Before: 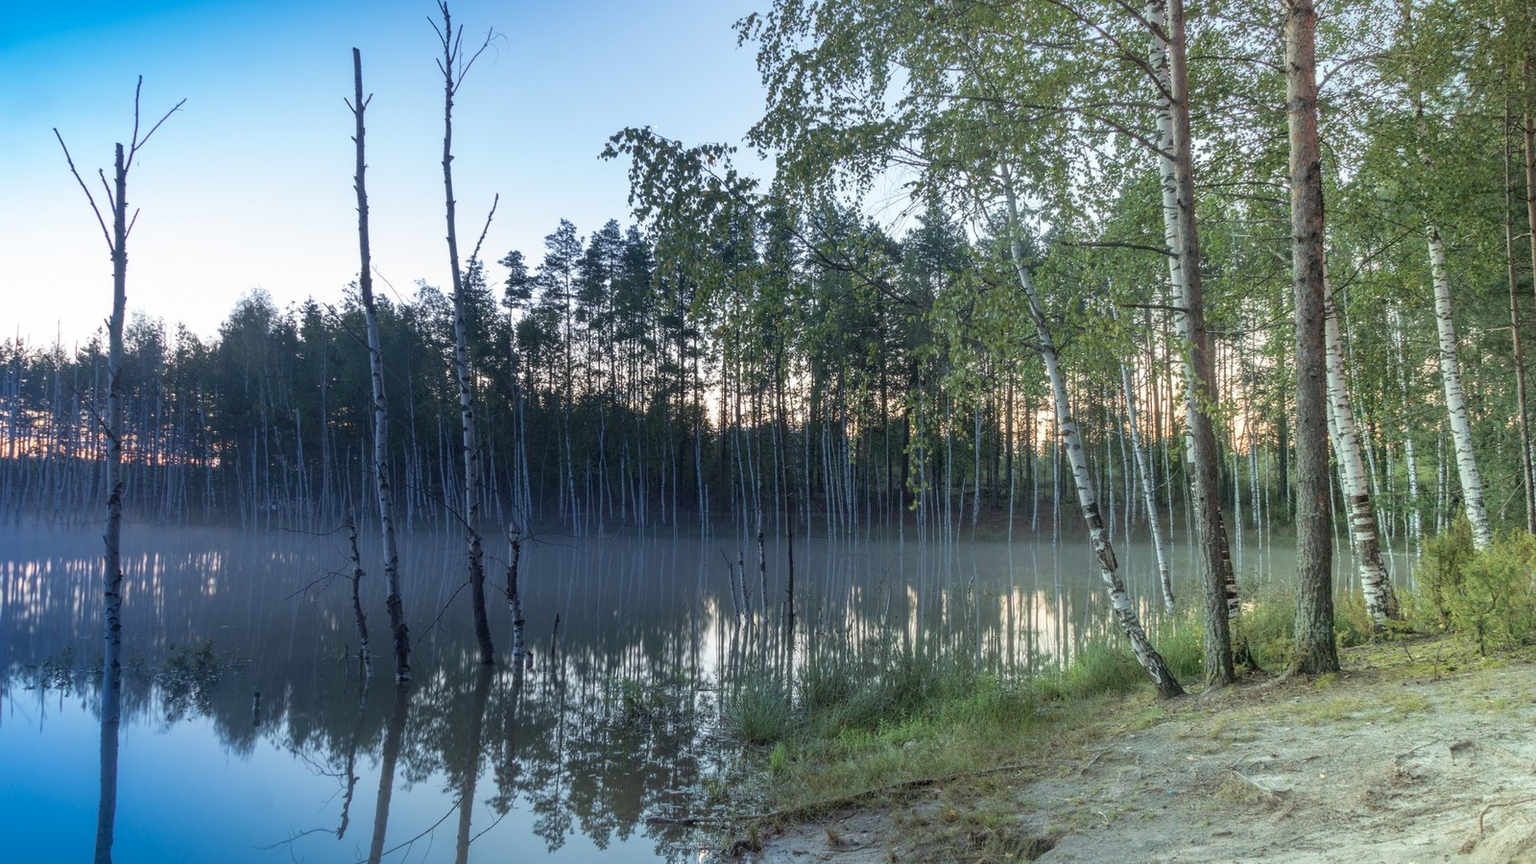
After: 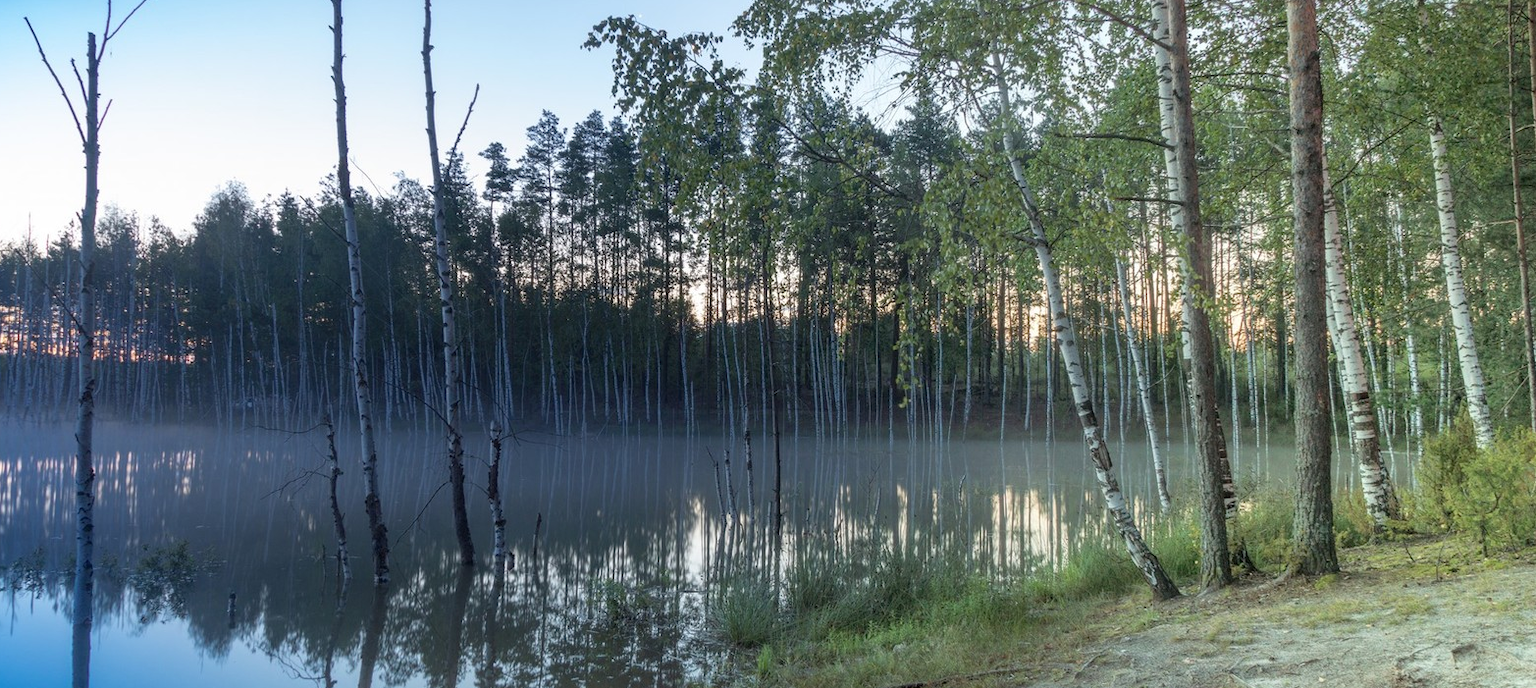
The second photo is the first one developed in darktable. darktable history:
crop and rotate: left 1.941%, top 12.929%, right 0.2%, bottom 9.112%
